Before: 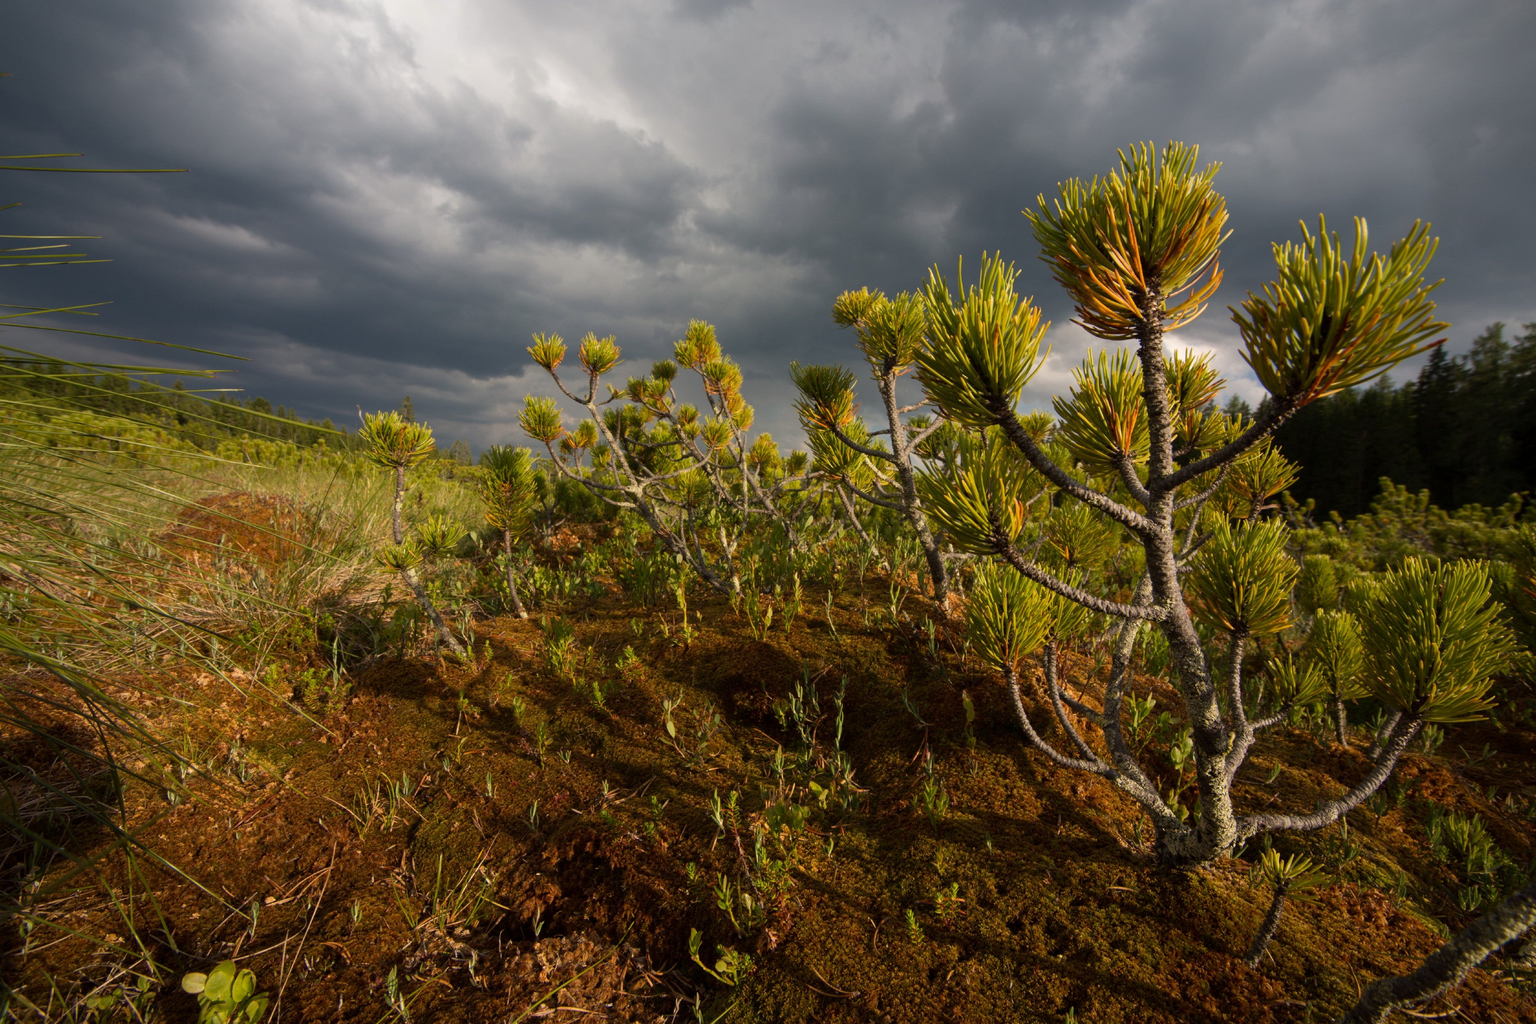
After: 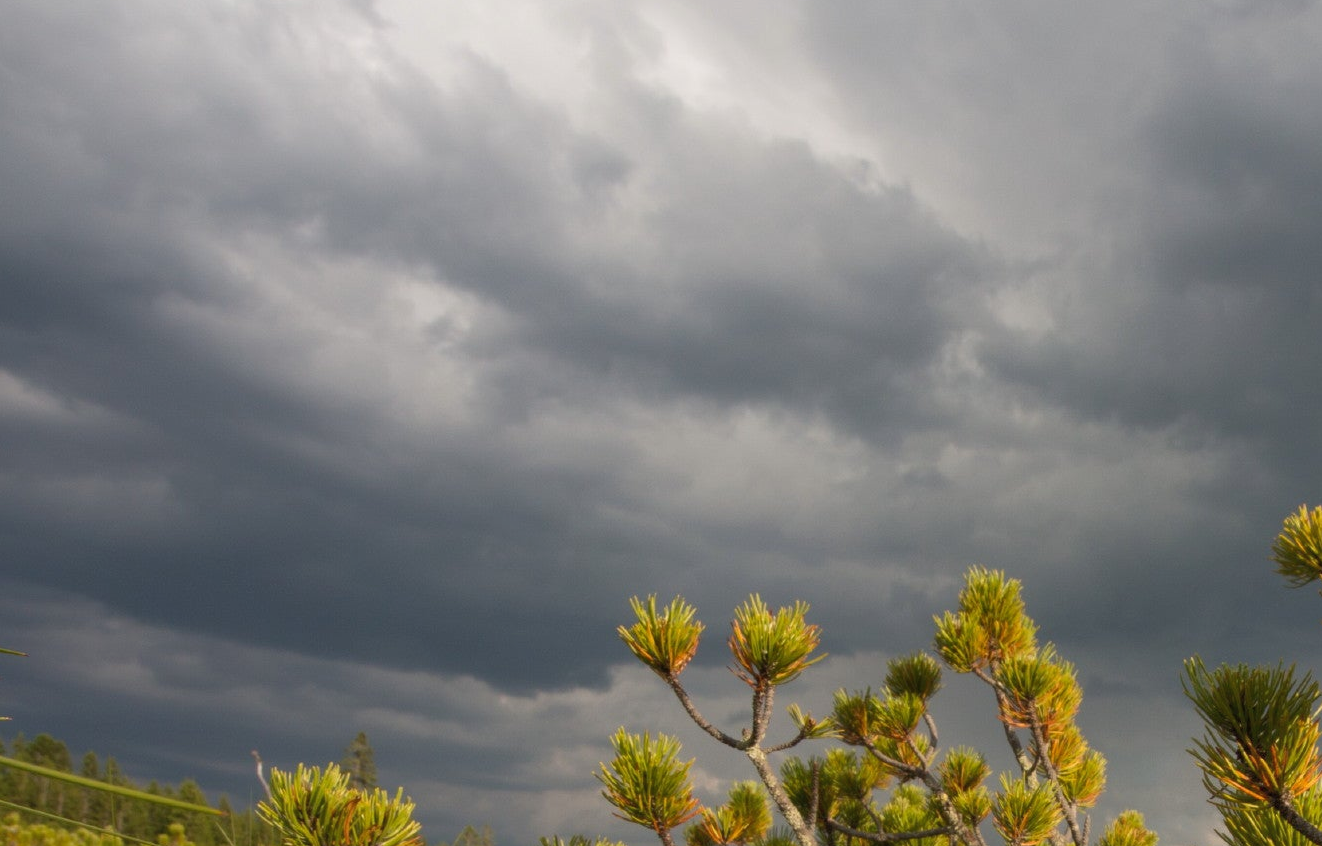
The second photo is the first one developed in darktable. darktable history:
shadows and highlights: shadows 42.72, highlights 8.01, shadows color adjustment 97.68%
crop: left 15.591%, top 5.43%, right 44.338%, bottom 56.083%
